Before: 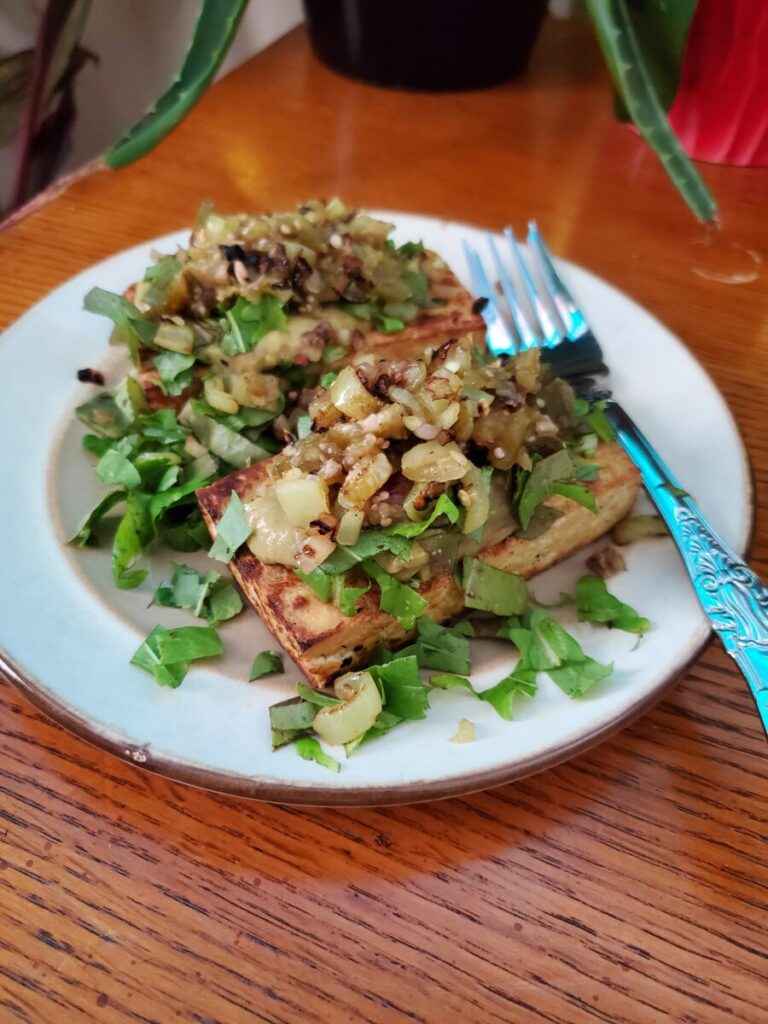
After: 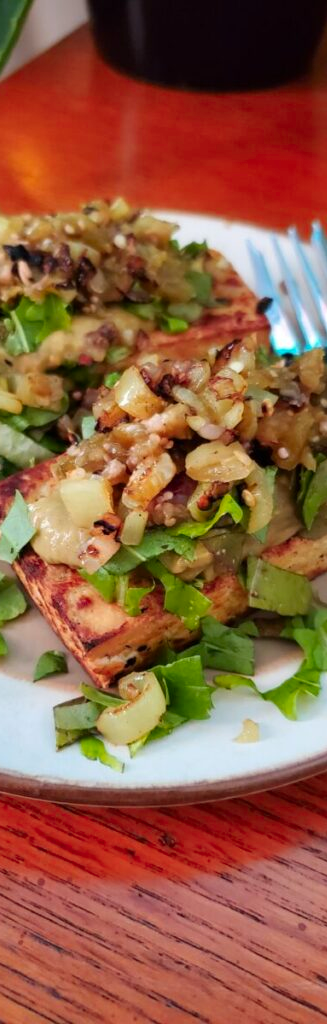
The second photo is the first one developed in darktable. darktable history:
crop: left 28.189%, right 29.212%
color zones: curves: ch1 [(0.24, 0.629) (0.75, 0.5)]; ch2 [(0.255, 0.454) (0.745, 0.491)]
